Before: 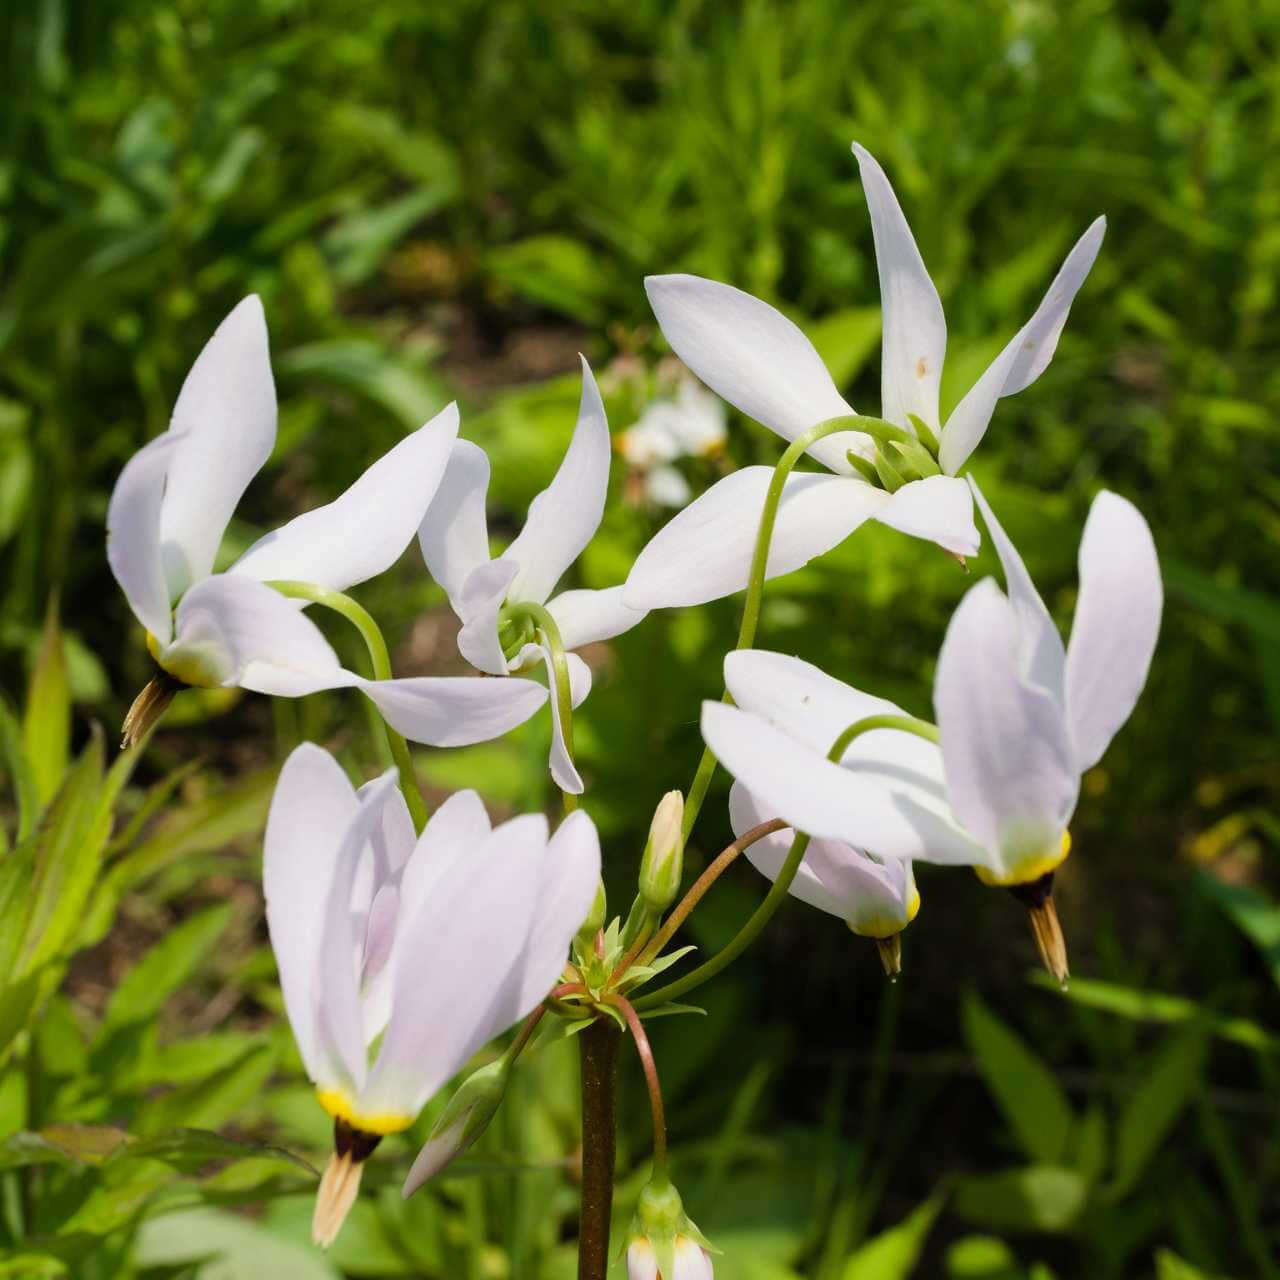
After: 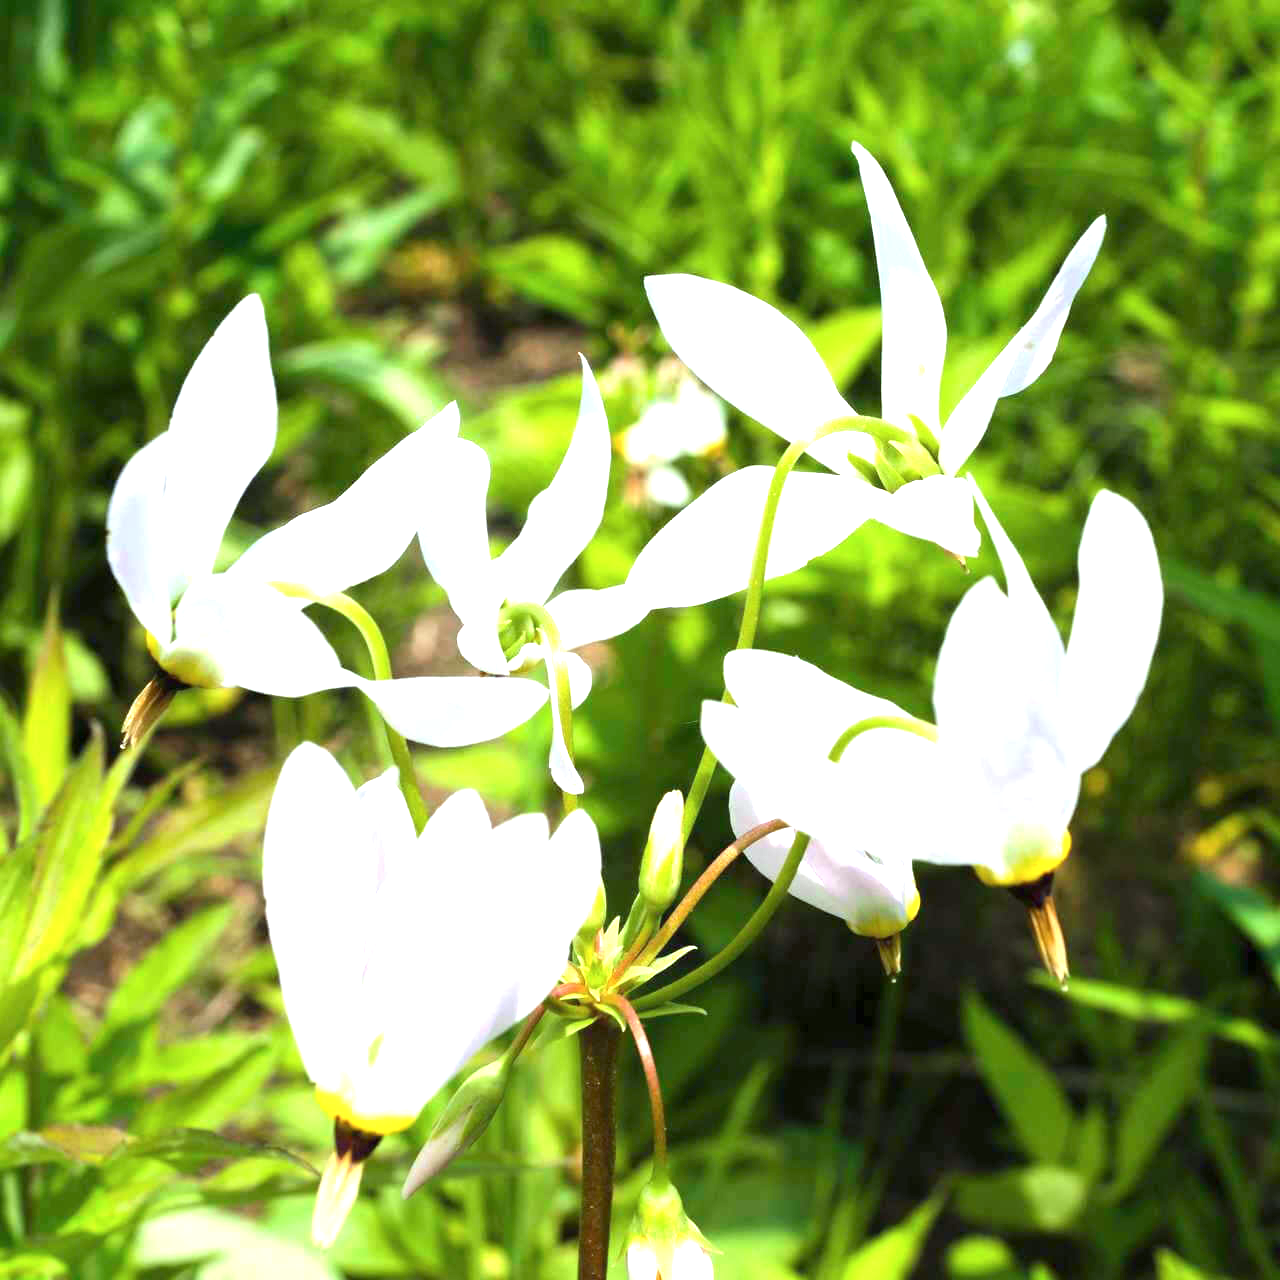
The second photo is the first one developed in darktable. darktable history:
exposure: exposure 1.506 EV, compensate highlight preservation false
color calibration: illuminant Planckian (black body), adaptation linear Bradford (ICC v4), x 0.361, y 0.366, temperature 4505.65 K
